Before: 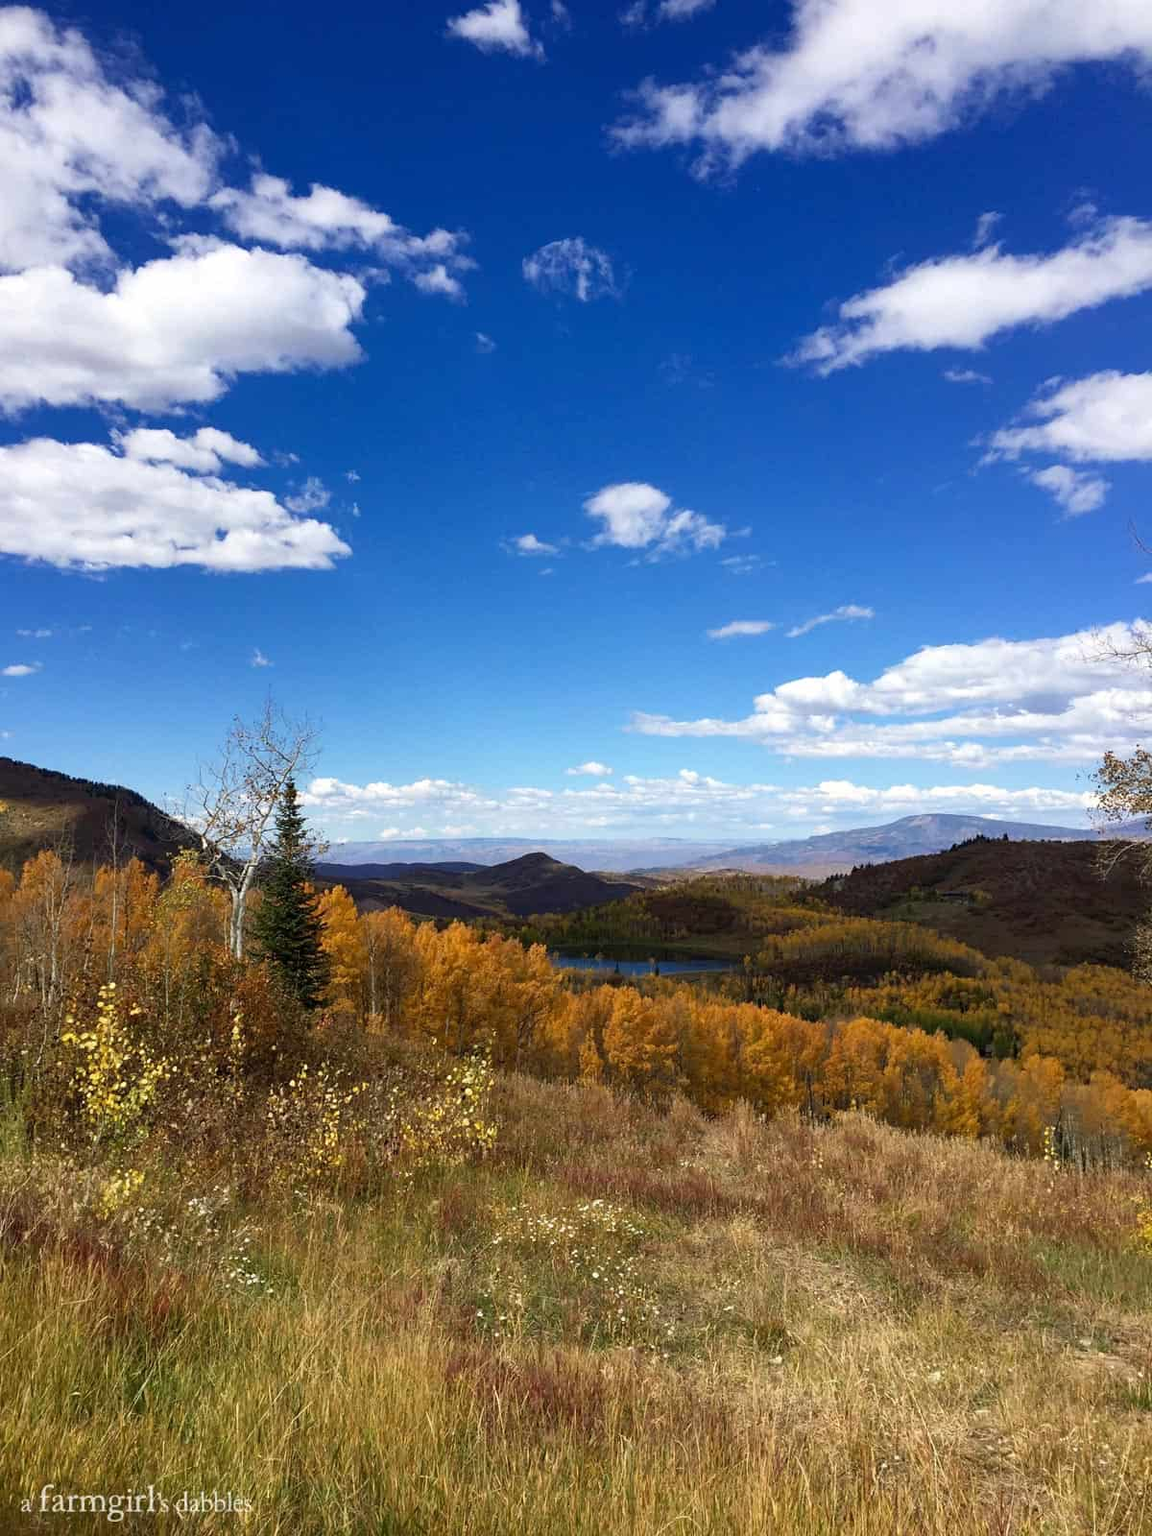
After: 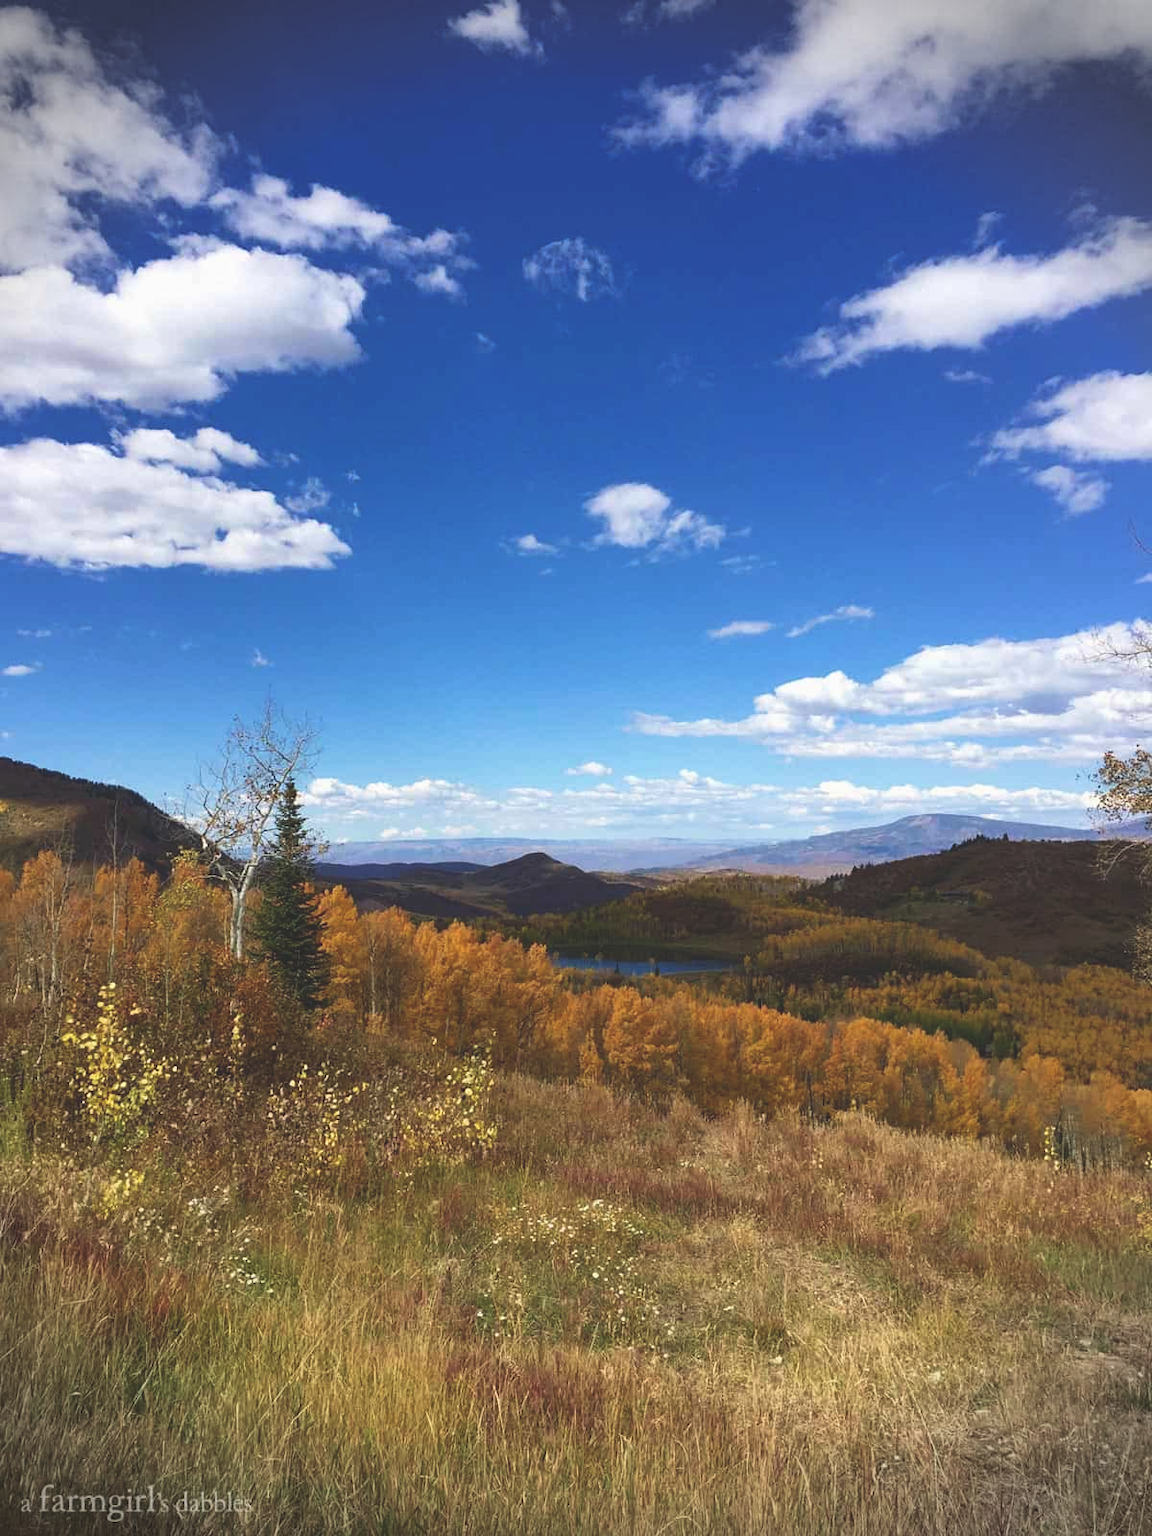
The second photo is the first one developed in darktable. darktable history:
vignetting: fall-off start 88.03%, fall-off radius 24.9%
velvia: strength 17%
exposure: black level correction -0.023, exposure -0.039 EV, compensate highlight preservation false
